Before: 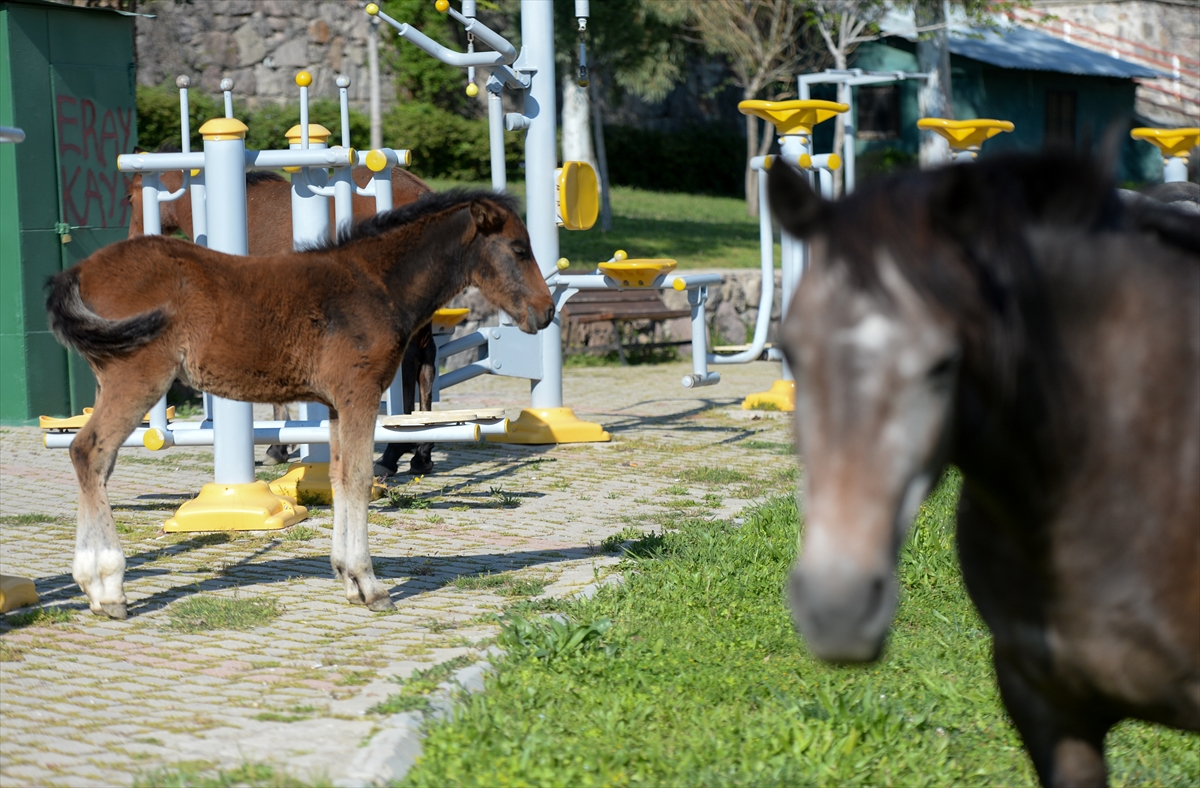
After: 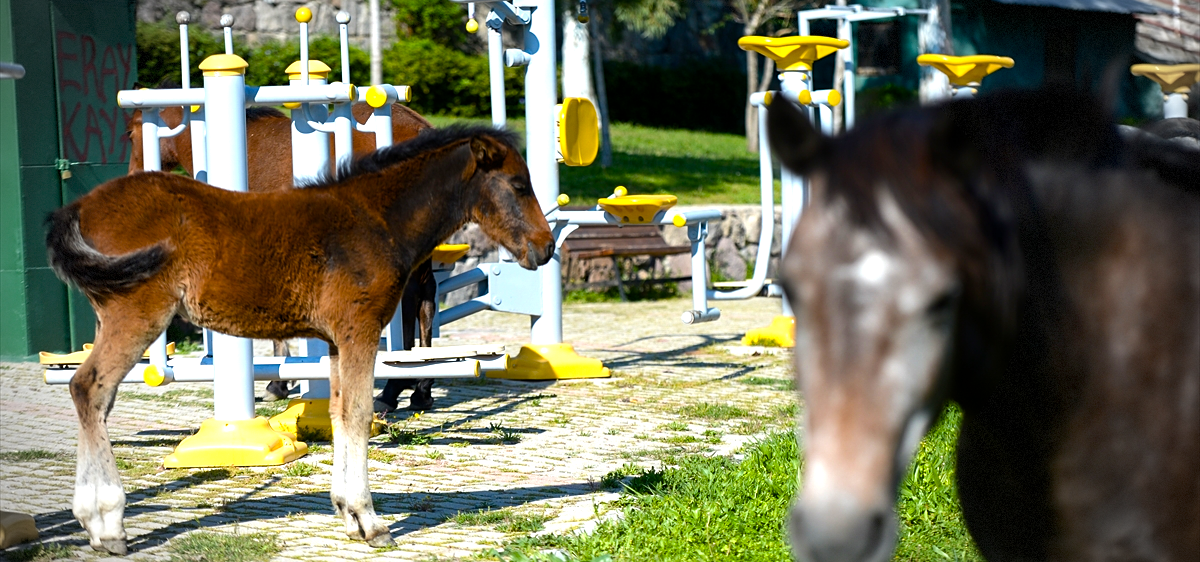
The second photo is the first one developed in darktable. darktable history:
sharpen: amount 0.203
crop and rotate: top 8.169%, bottom 20.464%
vignetting: fall-off start 71.02%, width/height ratio 1.333, dithering 8-bit output
color balance rgb: linear chroma grading › global chroma 15.393%, perceptual saturation grading › global saturation 44.728%, perceptual saturation grading › highlights -50.14%, perceptual saturation grading › shadows 30.293%, perceptual brilliance grading › highlights 19.707%, perceptual brilliance grading › mid-tones 20.099%, perceptual brilliance grading › shadows -19.893%, contrast 4.729%
